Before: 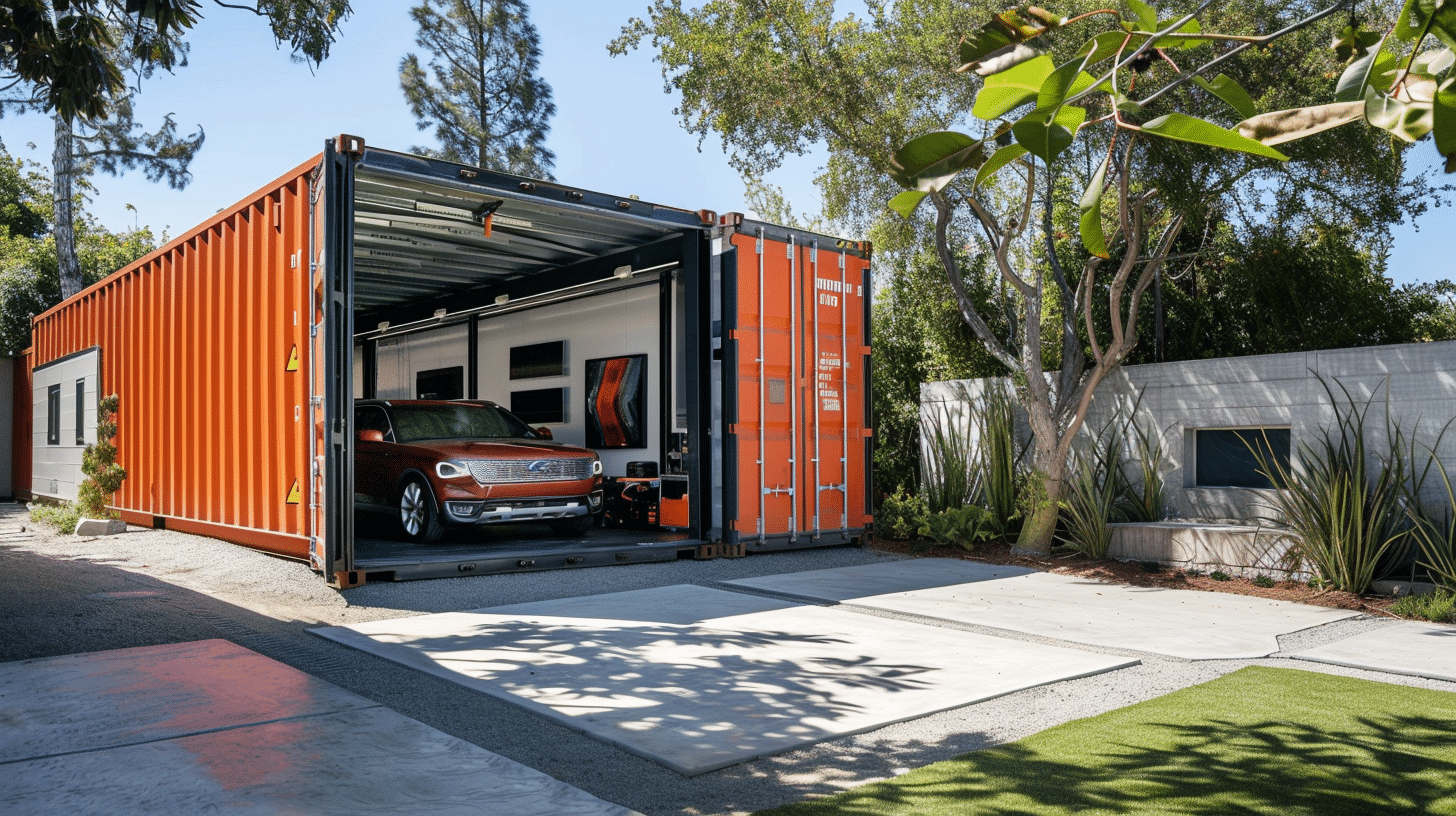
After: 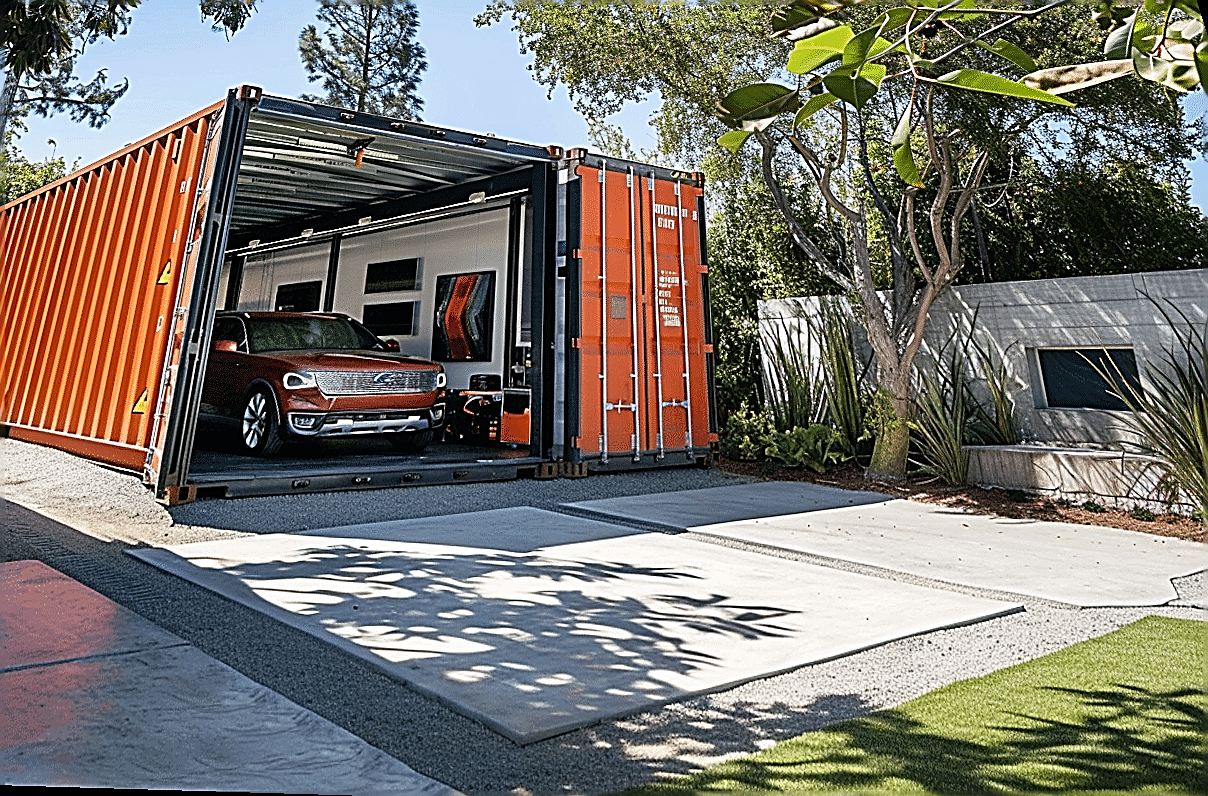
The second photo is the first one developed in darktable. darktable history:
rotate and perspective: rotation 0.72°, lens shift (vertical) -0.352, lens shift (horizontal) -0.051, crop left 0.152, crop right 0.859, crop top 0.019, crop bottom 0.964
sharpen: amount 2
exposure: compensate highlight preservation false
